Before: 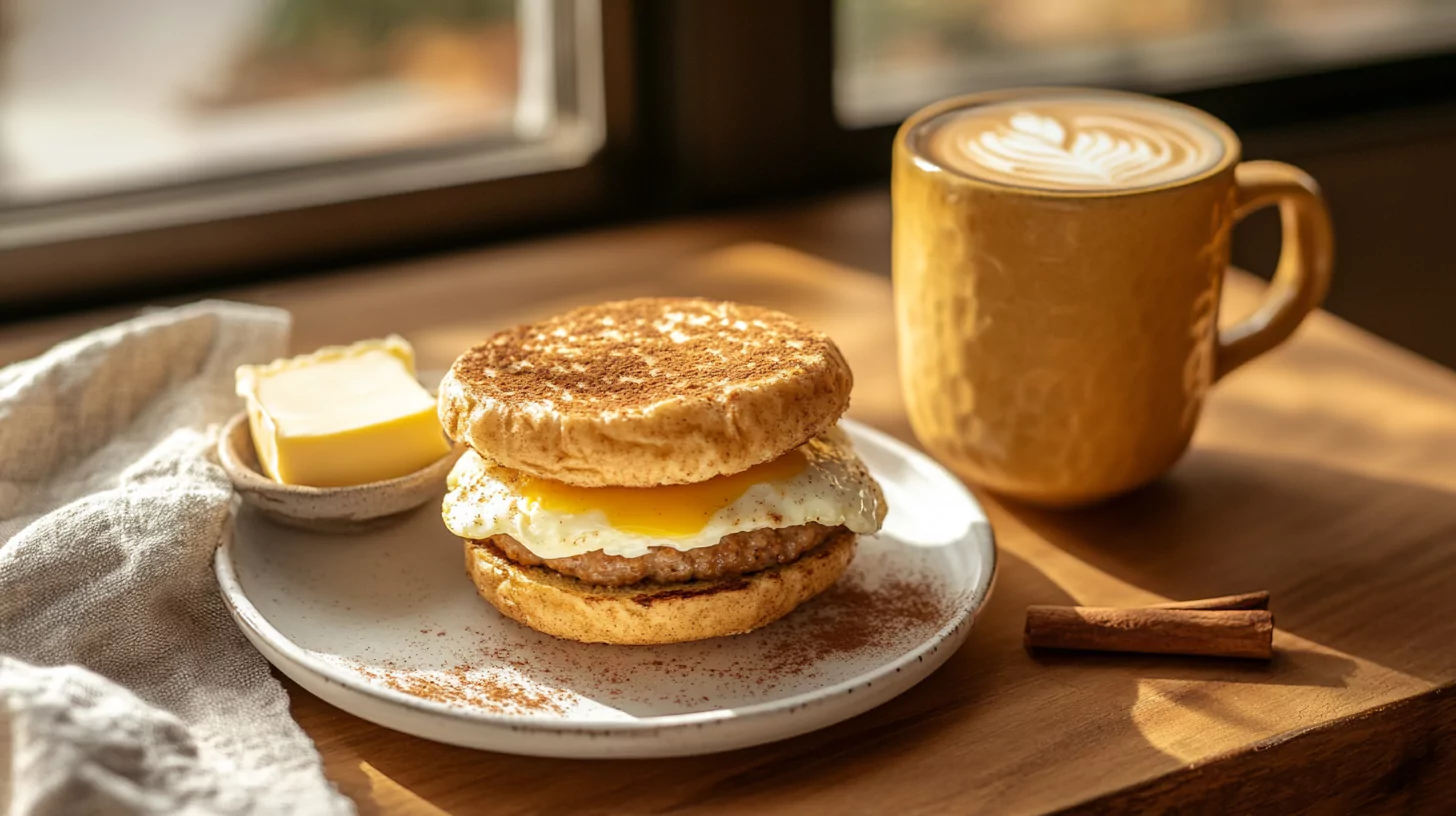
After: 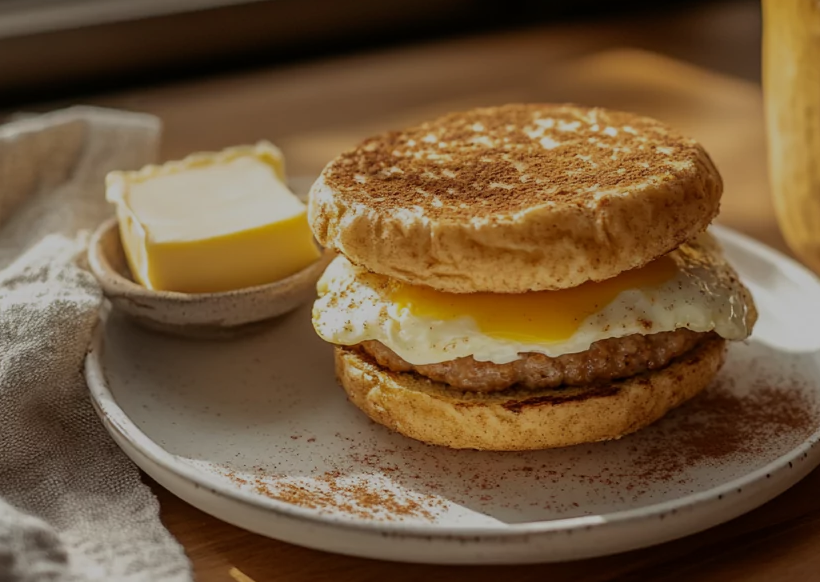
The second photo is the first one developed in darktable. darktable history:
crop: left 8.966%, top 23.852%, right 34.699%, bottom 4.703%
exposure: exposure -1 EV, compensate highlight preservation false
